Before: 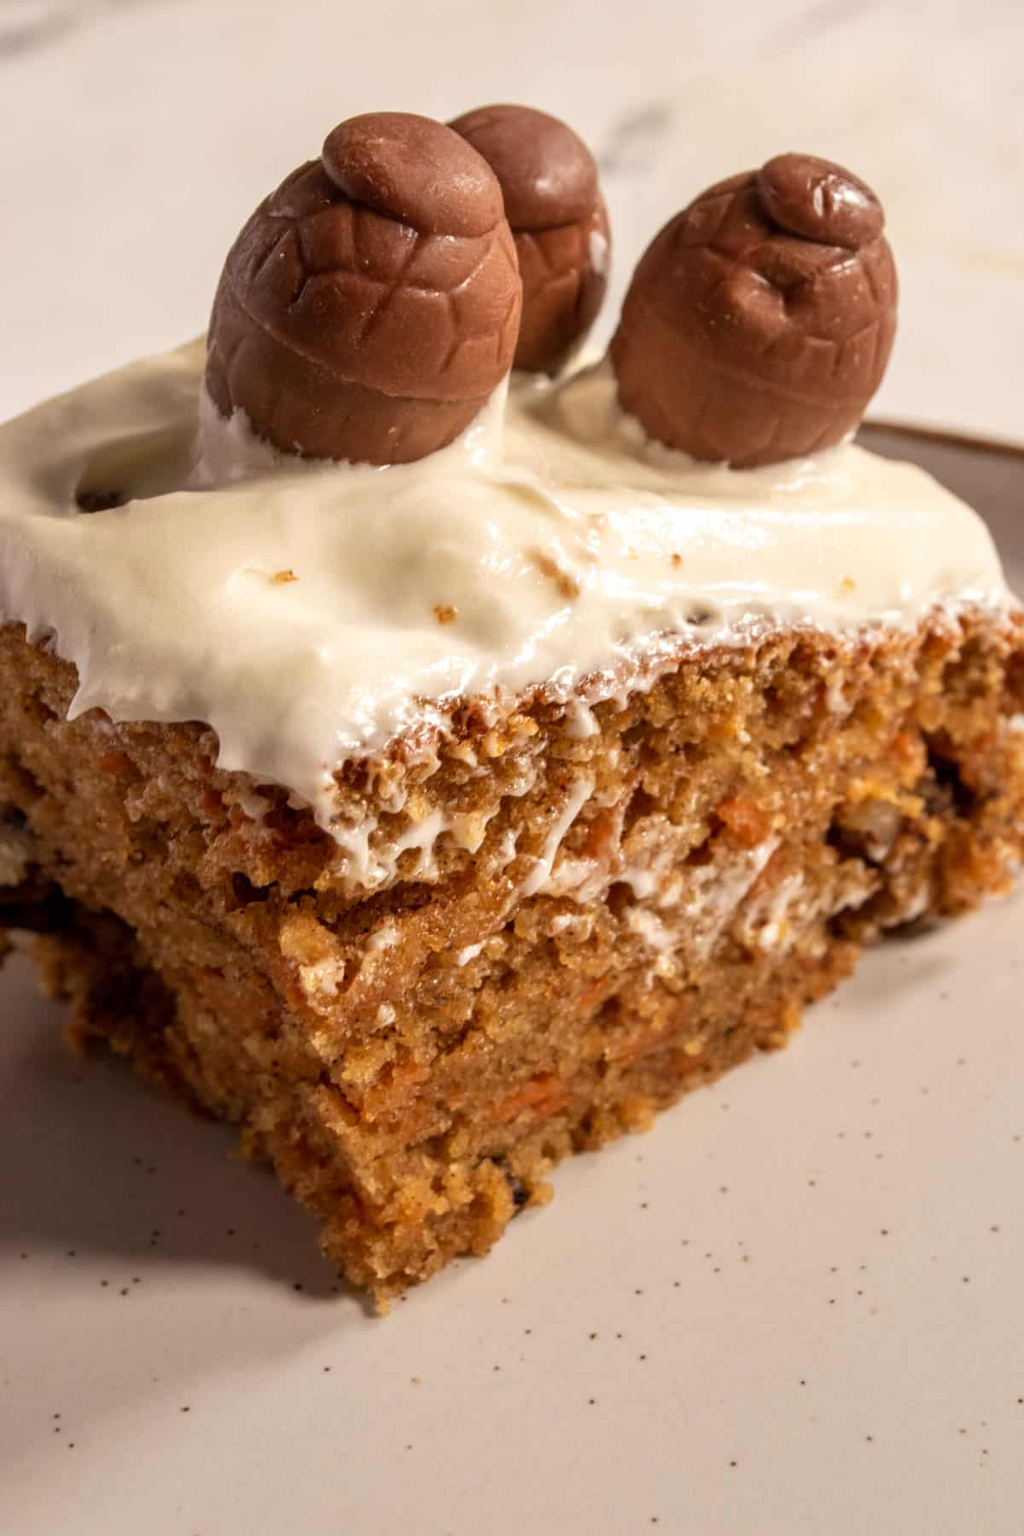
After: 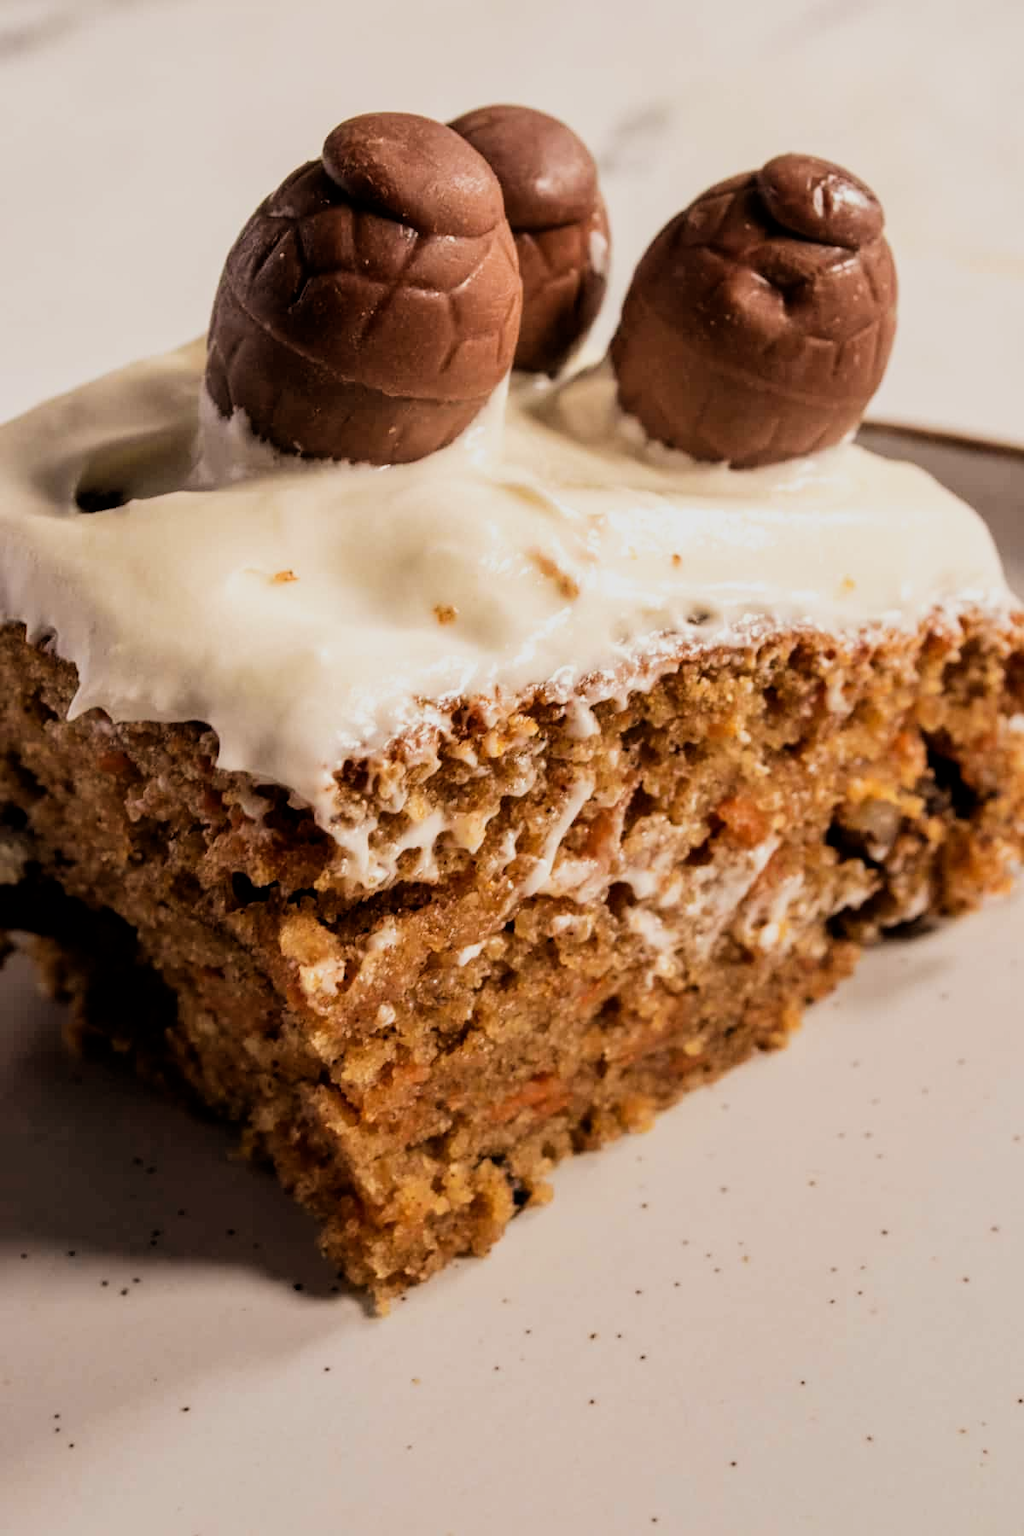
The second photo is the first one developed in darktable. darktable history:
filmic rgb: black relative exposure -5.02 EV, white relative exposure 3.97 EV, hardness 2.89, contrast 1.297, highlights saturation mix -29.98%
